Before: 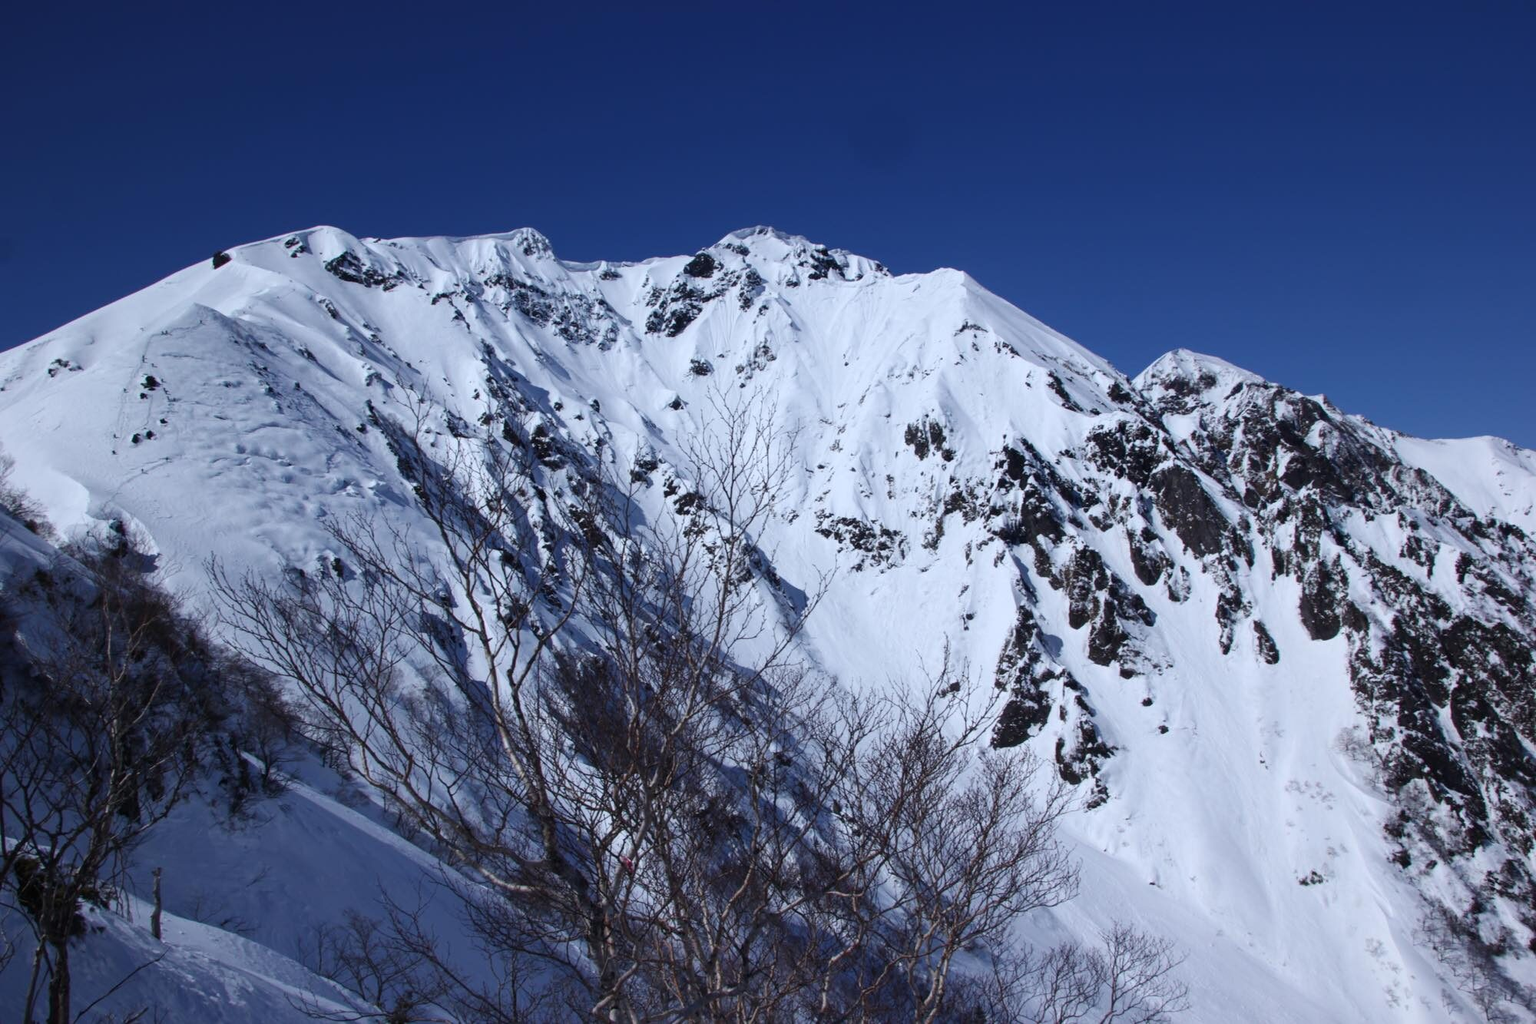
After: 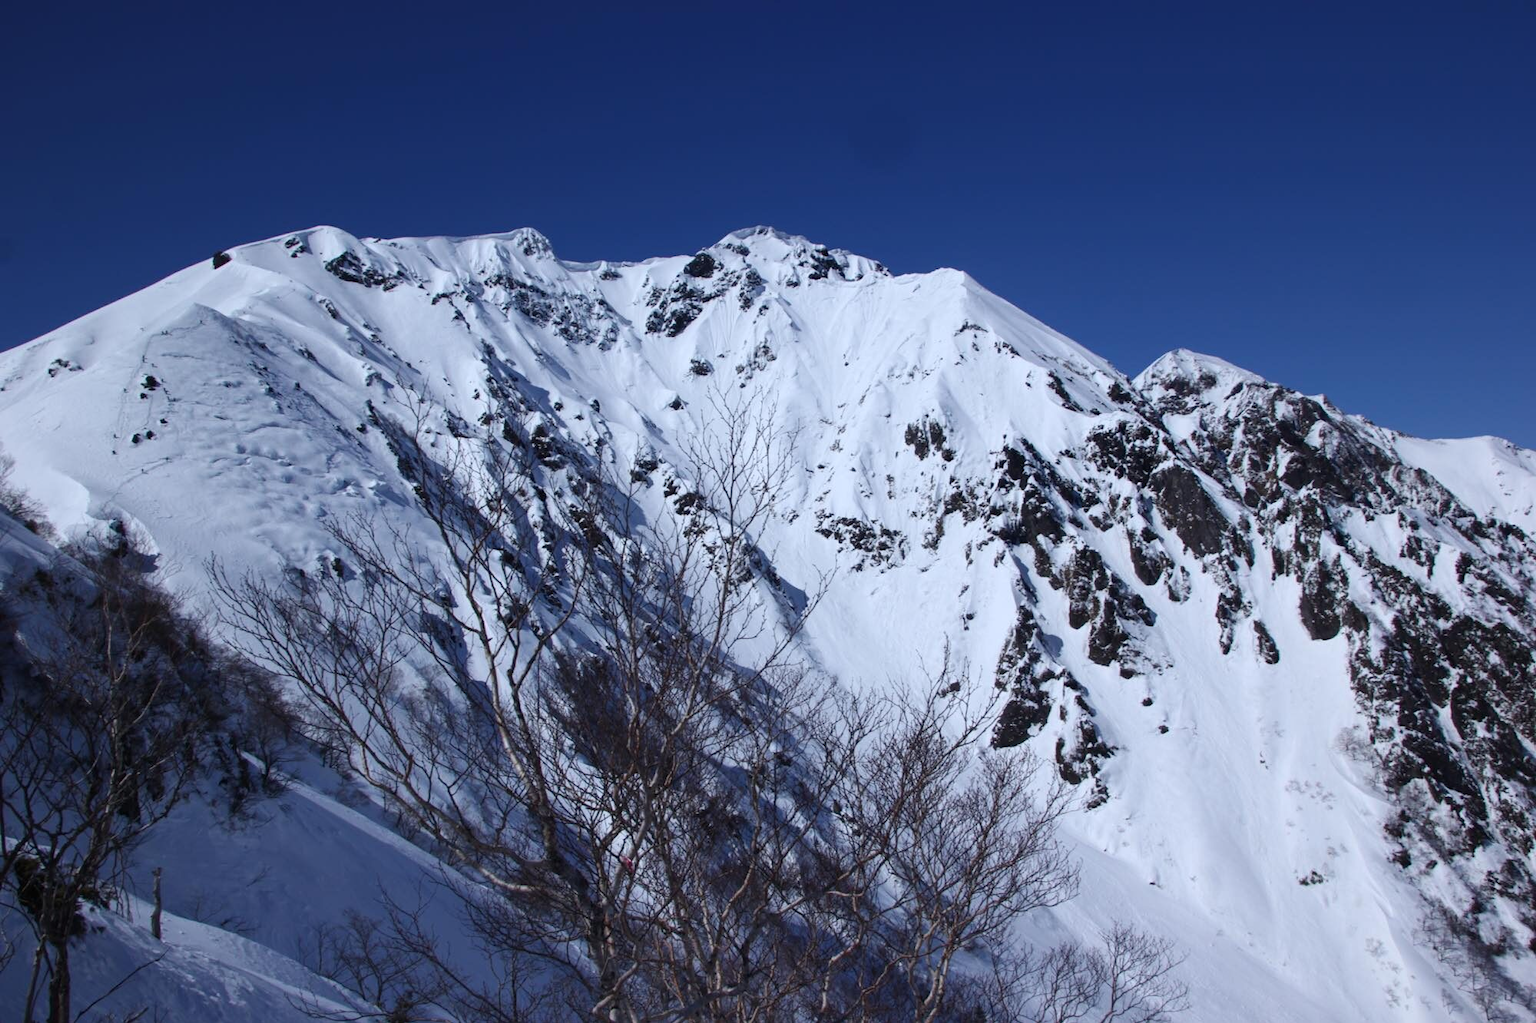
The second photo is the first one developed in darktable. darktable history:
color balance rgb: perceptual saturation grading › global saturation 0.872%
